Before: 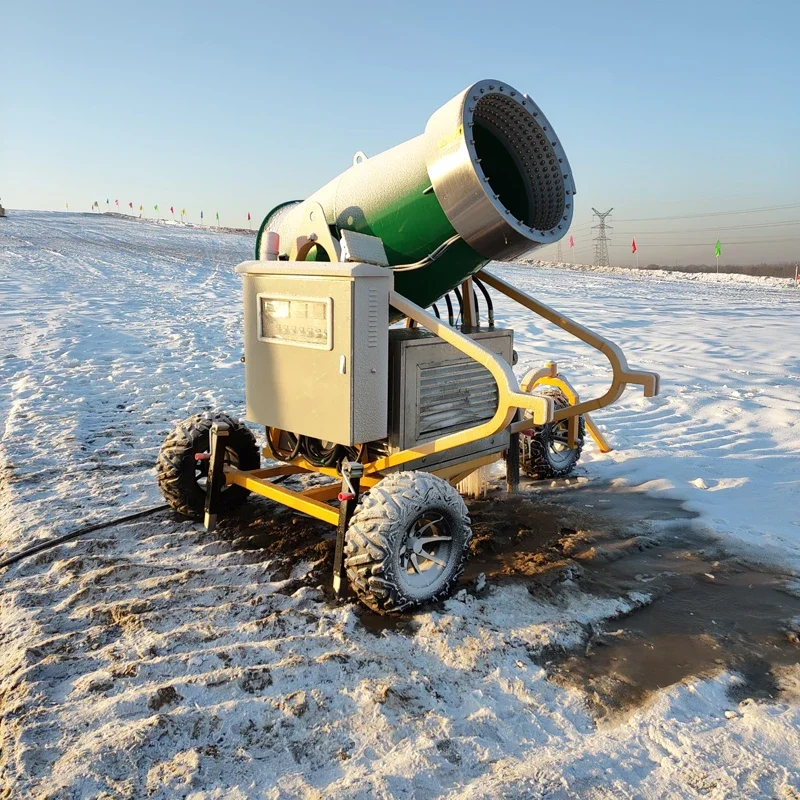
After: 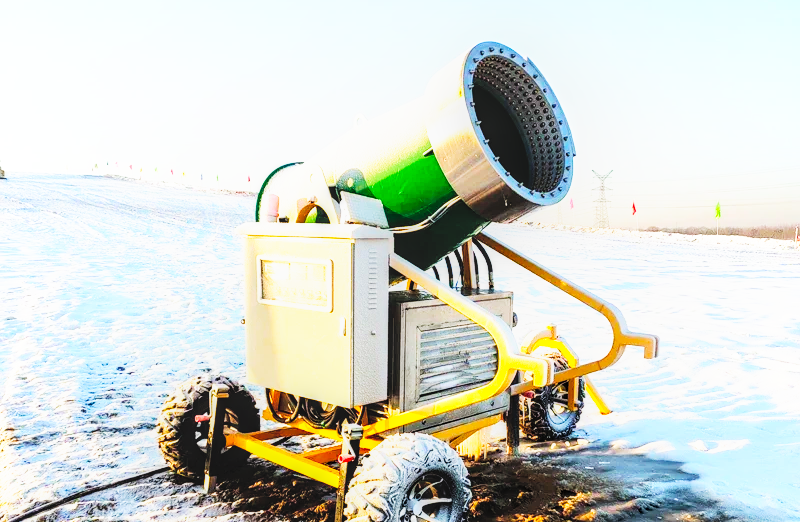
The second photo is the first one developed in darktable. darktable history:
color balance rgb: perceptual saturation grading › global saturation 30.999%, global vibrance 20%
crop and rotate: top 4.865%, bottom 29.781%
contrast brightness saturation: contrast 0.144, brightness 0.209
base curve: curves: ch0 [(0, 0) (0.007, 0.004) (0.027, 0.03) (0.046, 0.07) (0.207, 0.54) (0.442, 0.872) (0.673, 0.972) (1, 1)], preserve colors none
local contrast: highlights 24%, detail 130%
tone equalizer: -8 EV -0.379 EV, -7 EV -0.396 EV, -6 EV -0.315 EV, -5 EV -0.24 EV, -3 EV 0.251 EV, -2 EV 0.323 EV, -1 EV 0.406 EV, +0 EV 0.406 EV, luminance estimator HSV value / RGB max
